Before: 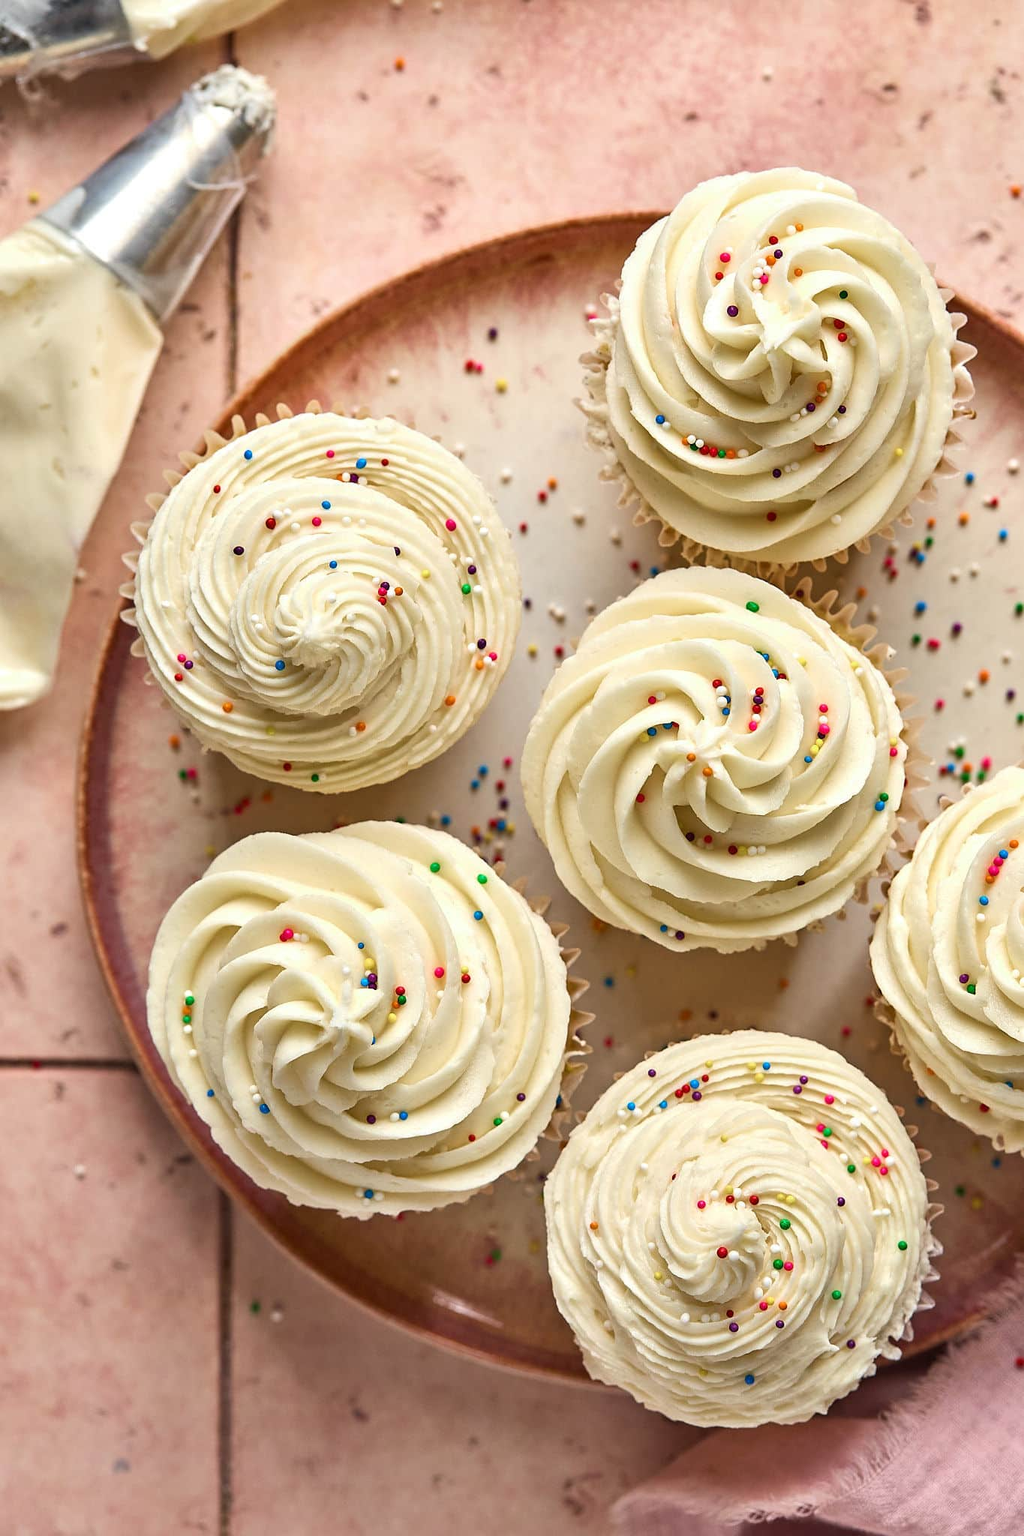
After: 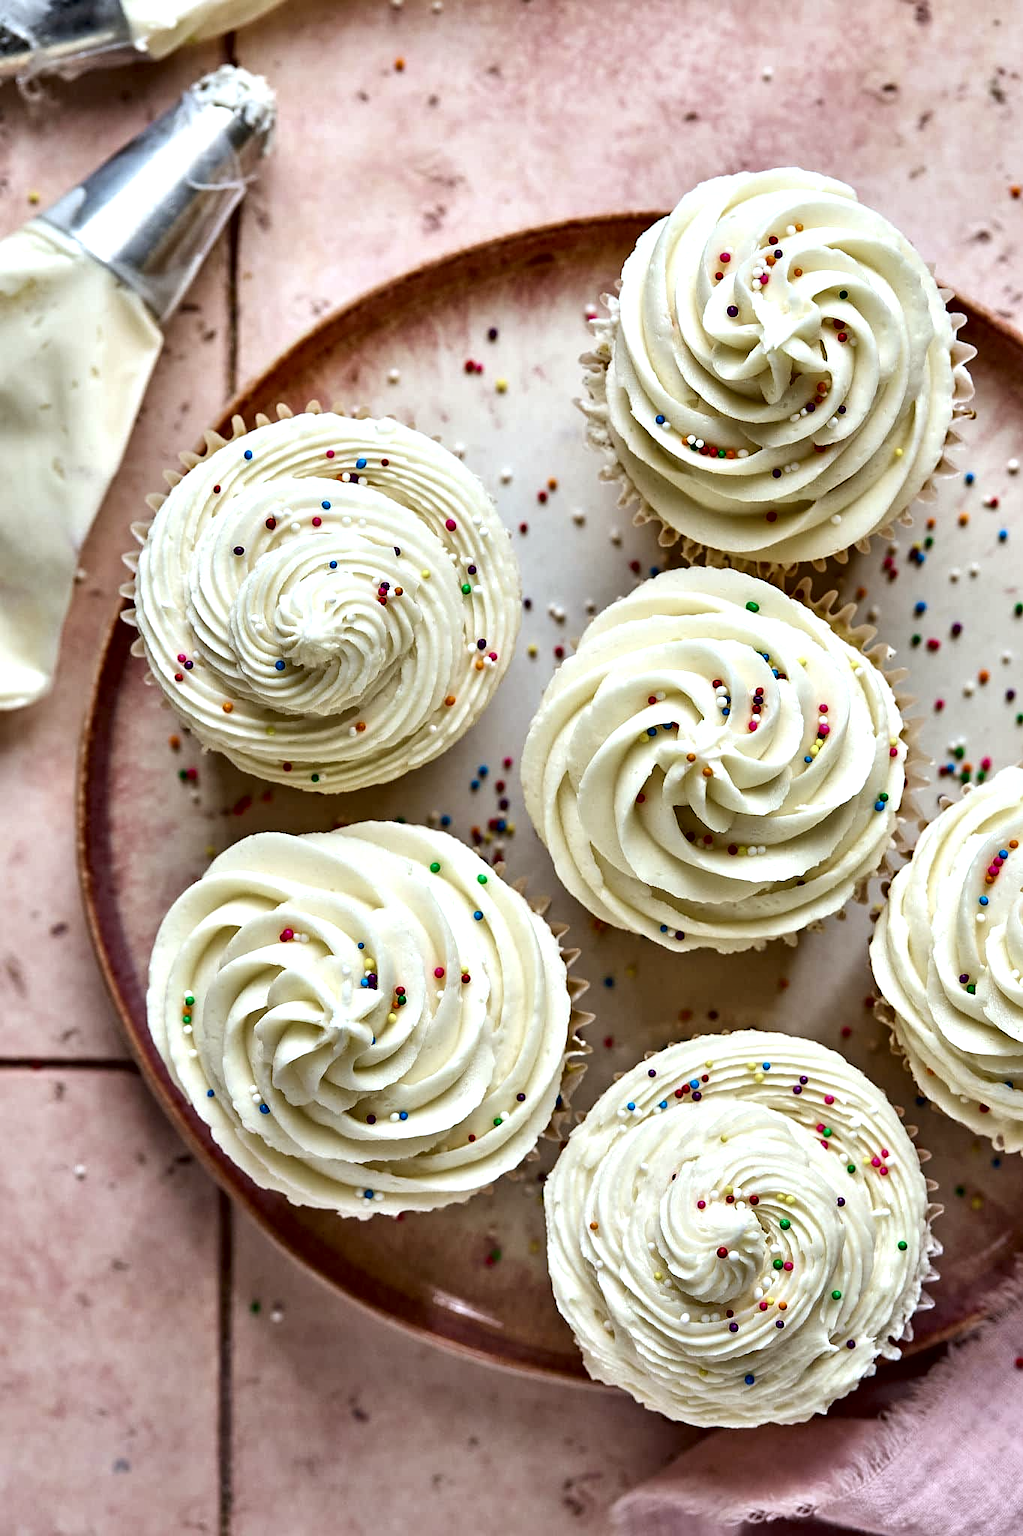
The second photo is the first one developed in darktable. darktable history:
white balance: red 0.924, blue 1.095
local contrast: mode bilateral grid, contrast 100, coarseness 100, detail 108%, midtone range 0.2
contrast equalizer: y [[0.601, 0.6, 0.598, 0.598, 0.6, 0.601], [0.5 ×6], [0.5 ×6], [0 ×6], [0 ×6]]
